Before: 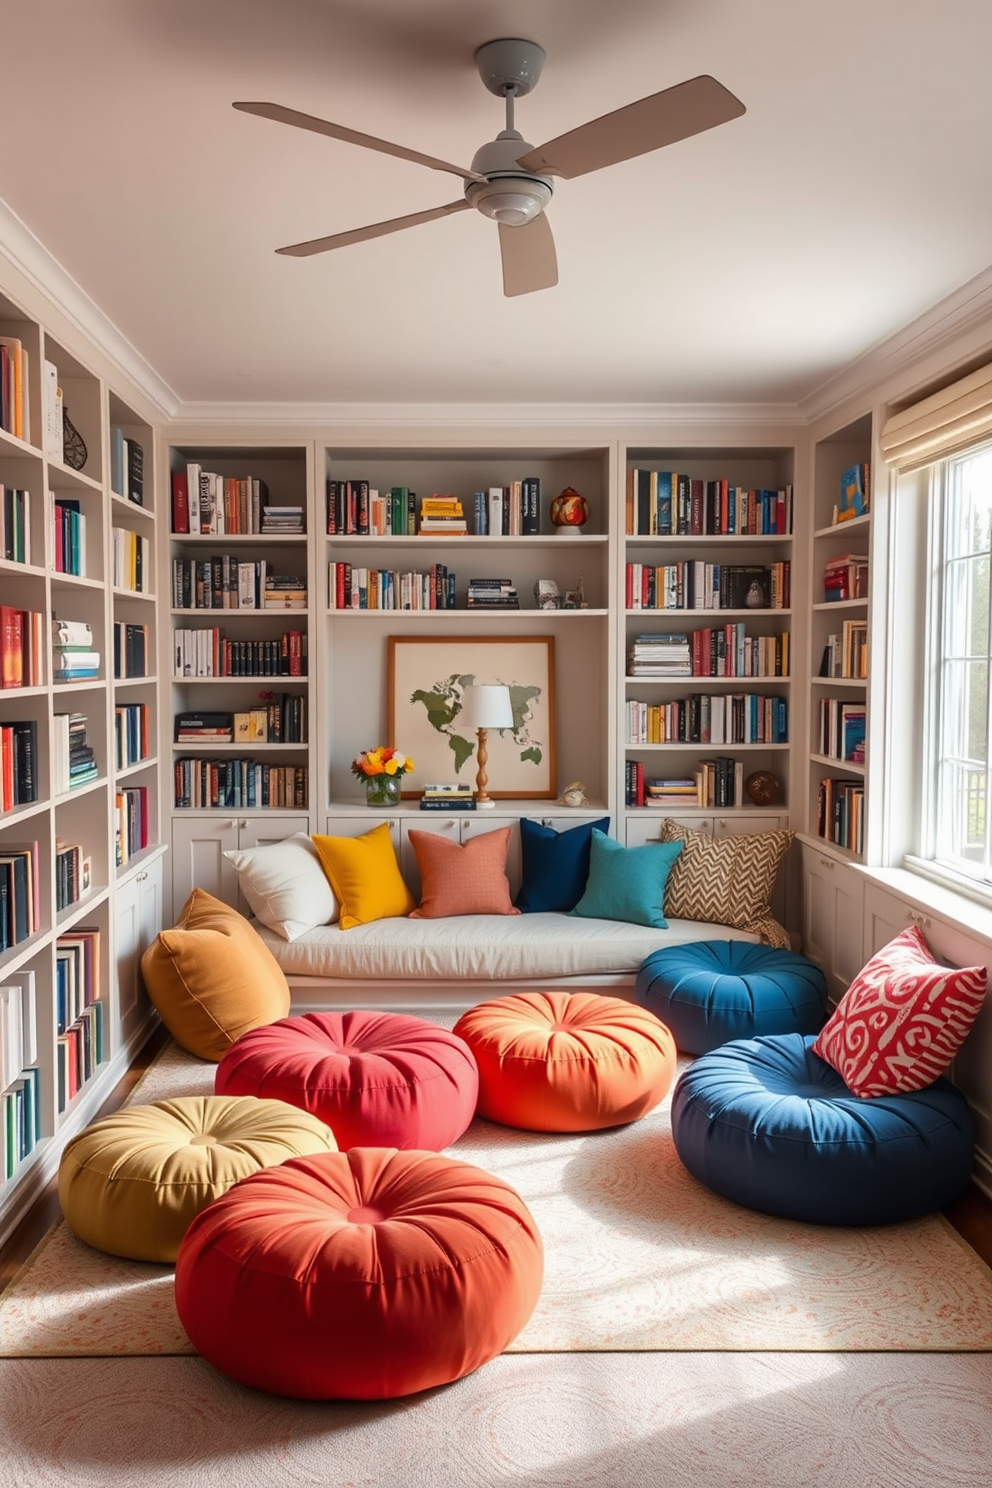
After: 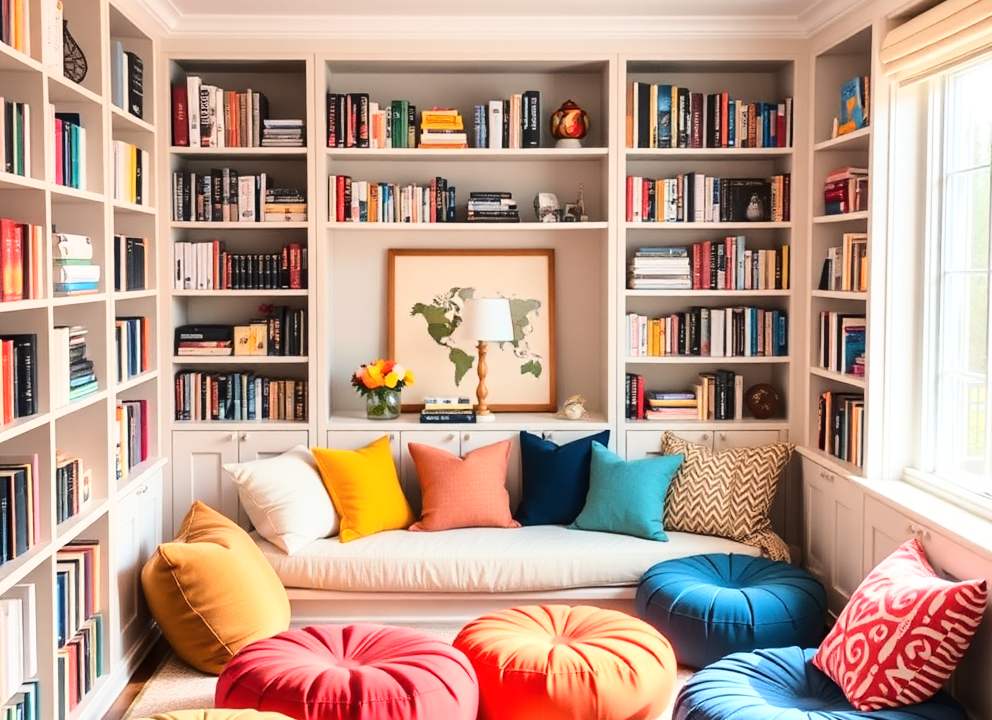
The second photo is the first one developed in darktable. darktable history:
crop and rotate: top 26.056%, bottom 25.543%
base curve: curves: ch0 [(0, 0) (0.032, 0.037) (0.105, 0.228) (0.435, 0.76) (0.856, 0.983) (1, 1)]
